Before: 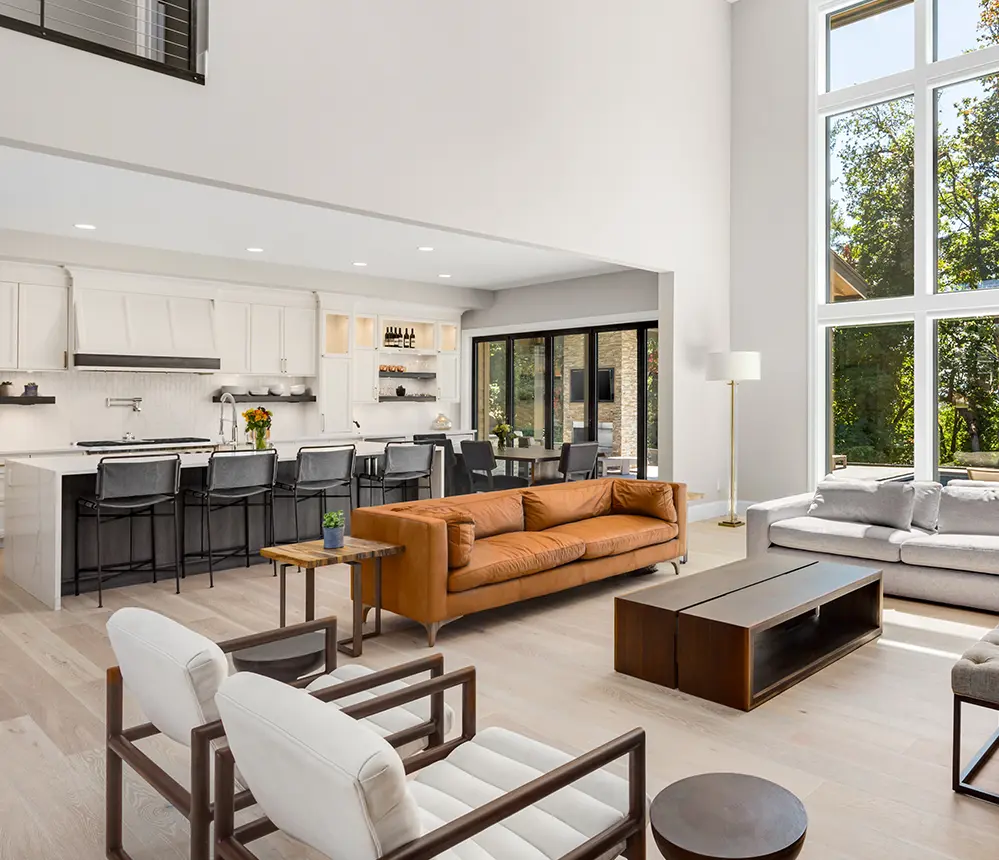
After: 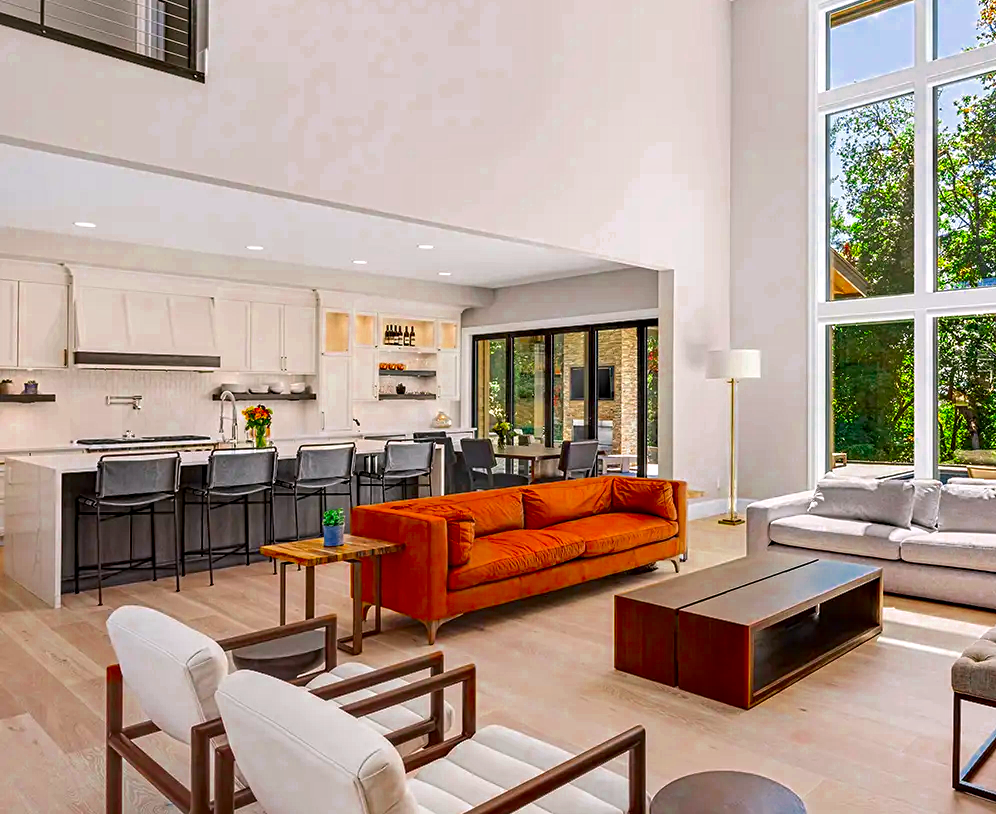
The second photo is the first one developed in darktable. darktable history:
contrast equalizer: y [[0.5, 0.5, 0.5, 0.539, 0.64, 0.611], [0.5 ×6], [0.5 ×6], [0 ×6], [0 ×6]]
crop: top 0.278%, right 0.259%, bottom 4.999%
color zones: curves: ch0 [(0, 0.5) (0.125, 0.4) (0.25, 0.5) (0.375, 0.4) (0.5, 0.4) (0.625, 0.35) (0.75, 0.35) (0.875, 0.5)]; ch1 [(0, 0.35) (0.125, 0.45) (0.25, 0.35) (0.375, 0.35) (0.5, 0.35) (0.625, 0.35) (0.75, 0.45) (0.875, 0.35)]; ch2 [(0, 0.6) (0.125, 0.5) (0.25, 0.5) (0.375, 0.6) (0.5, 0.6) (0.625, 0.5) (0.75, 0.5) (0.875, 0.5)]
color correction: highlights a* 1.58, highlights b* -1.71, saturation 2.5
shadows and highlights: radius 330.24, shadows 54.67, highlights -99.15, compress 94.49%, soften with gaussian
